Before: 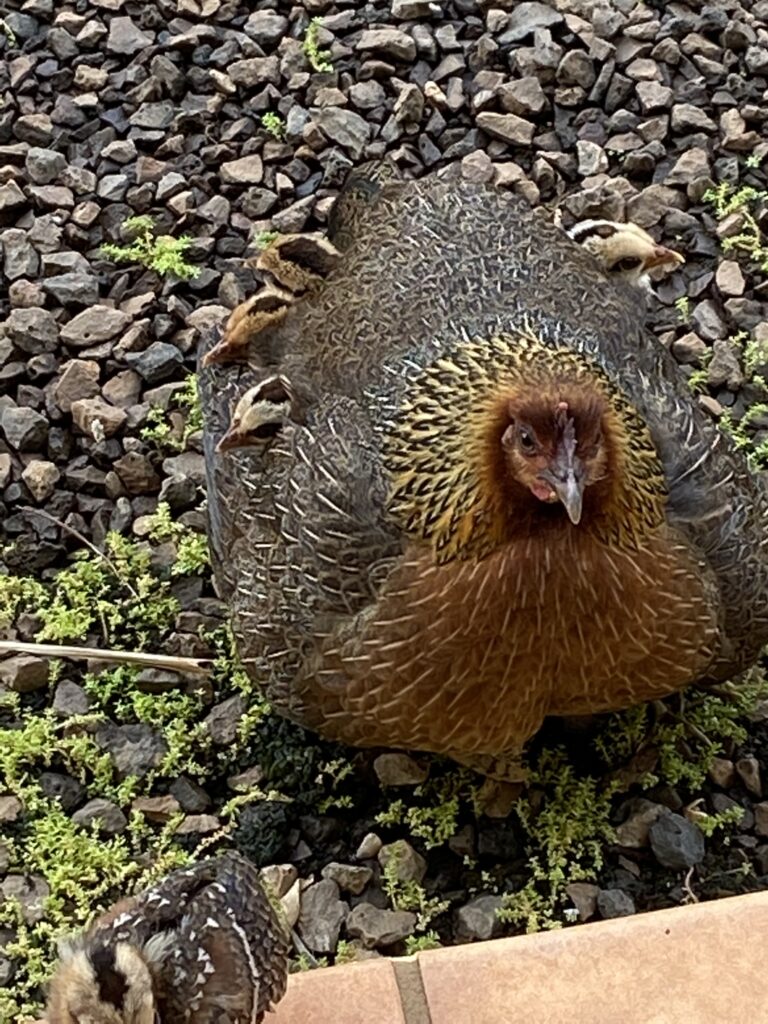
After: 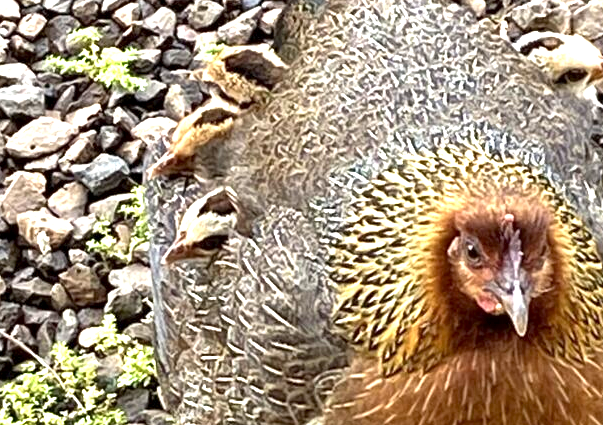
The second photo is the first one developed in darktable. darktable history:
vignetting: fall-off start 116.67%, fall-off radius 59.26%, brightness -0.31, saturation -0.056
tone equalizer: on, module defaults
crop: left 7.036%, top 18.398%, right 14.379%, bottom 40.043%
exposure: black level correction 0.001, exposure 1.735 EV, compensate highlight preservation false
